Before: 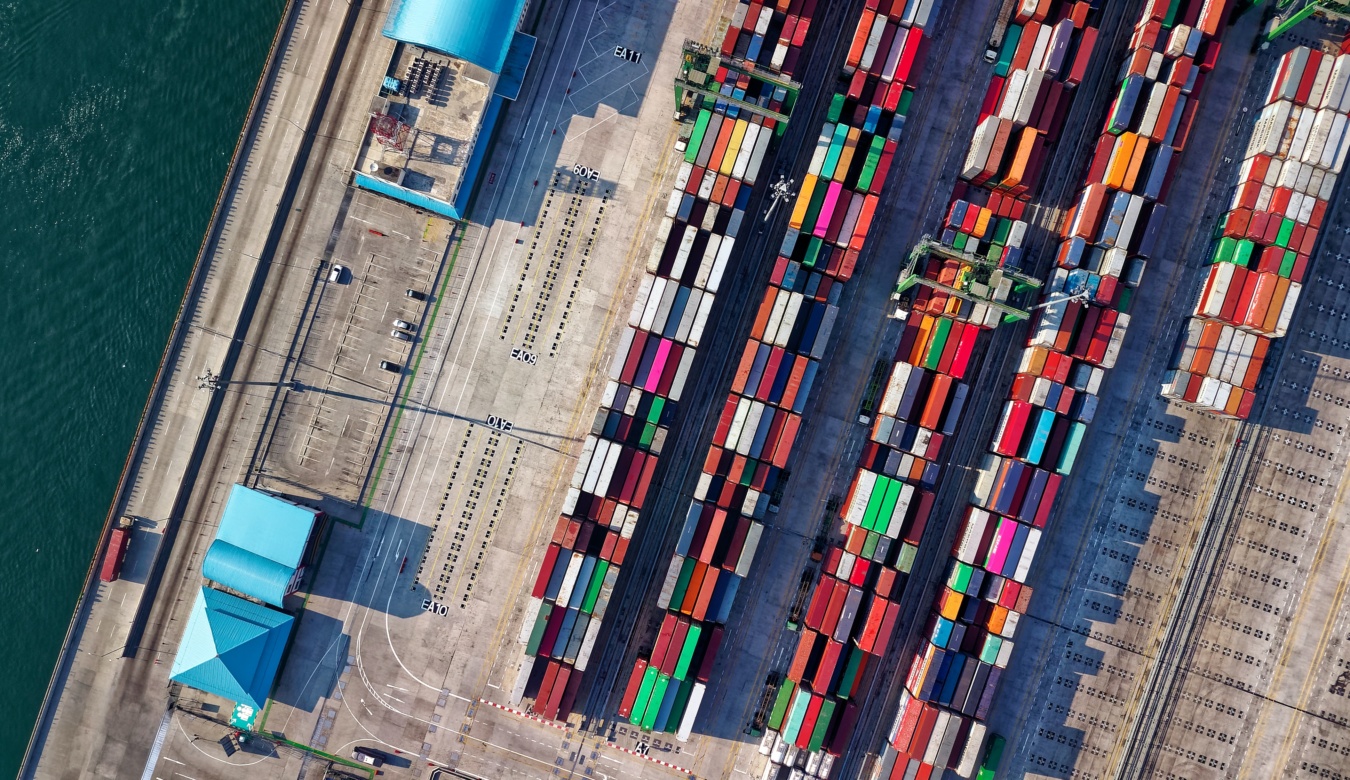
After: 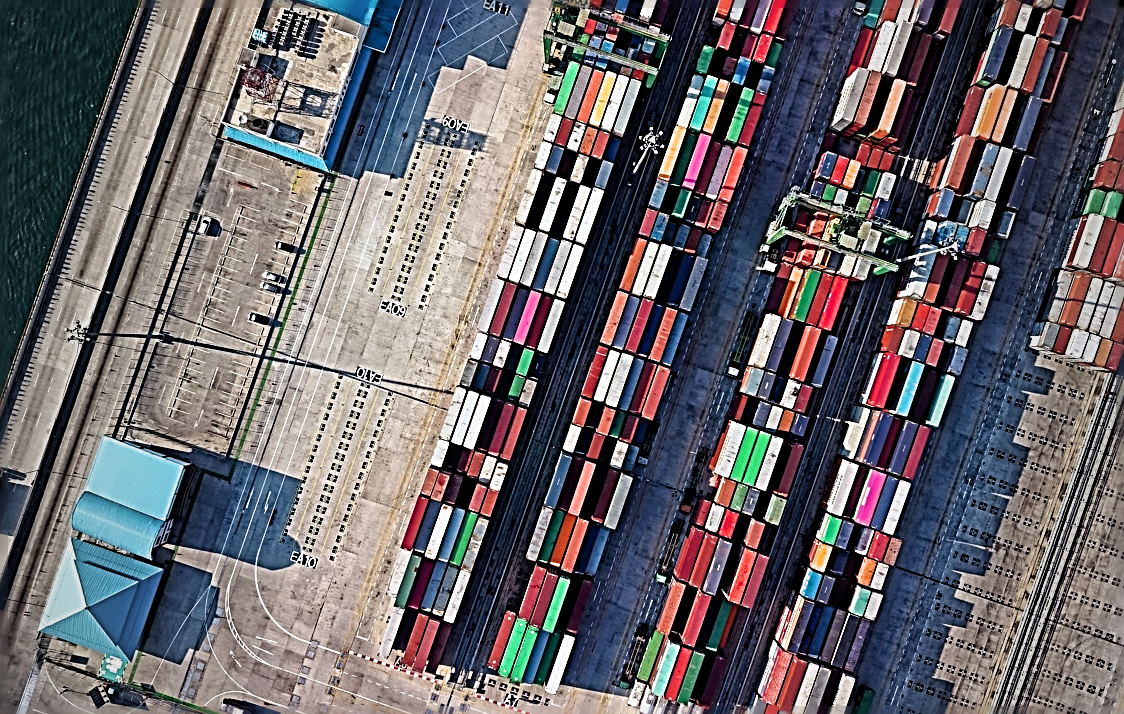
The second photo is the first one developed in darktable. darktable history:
crop: left 9.77%, top 6.216%, right 6.925%, bottom 2.22%
sharpen: radius 3.159, amount 1.724
filmic rgb: middle gray luminance 18.26%, black relative exposure -11.45 EV, white relative exposure 2.6 EV, target black luminance 0%, hardness 8.41, latitude 98.71%, contrast 1.08, shadows ↔ highlights balance 0.671%, iterations of high-quality reconstruction 0
vignetting: fall-off start 72.67%, fall-off radius 107.04%, width/height ratio 0.737
